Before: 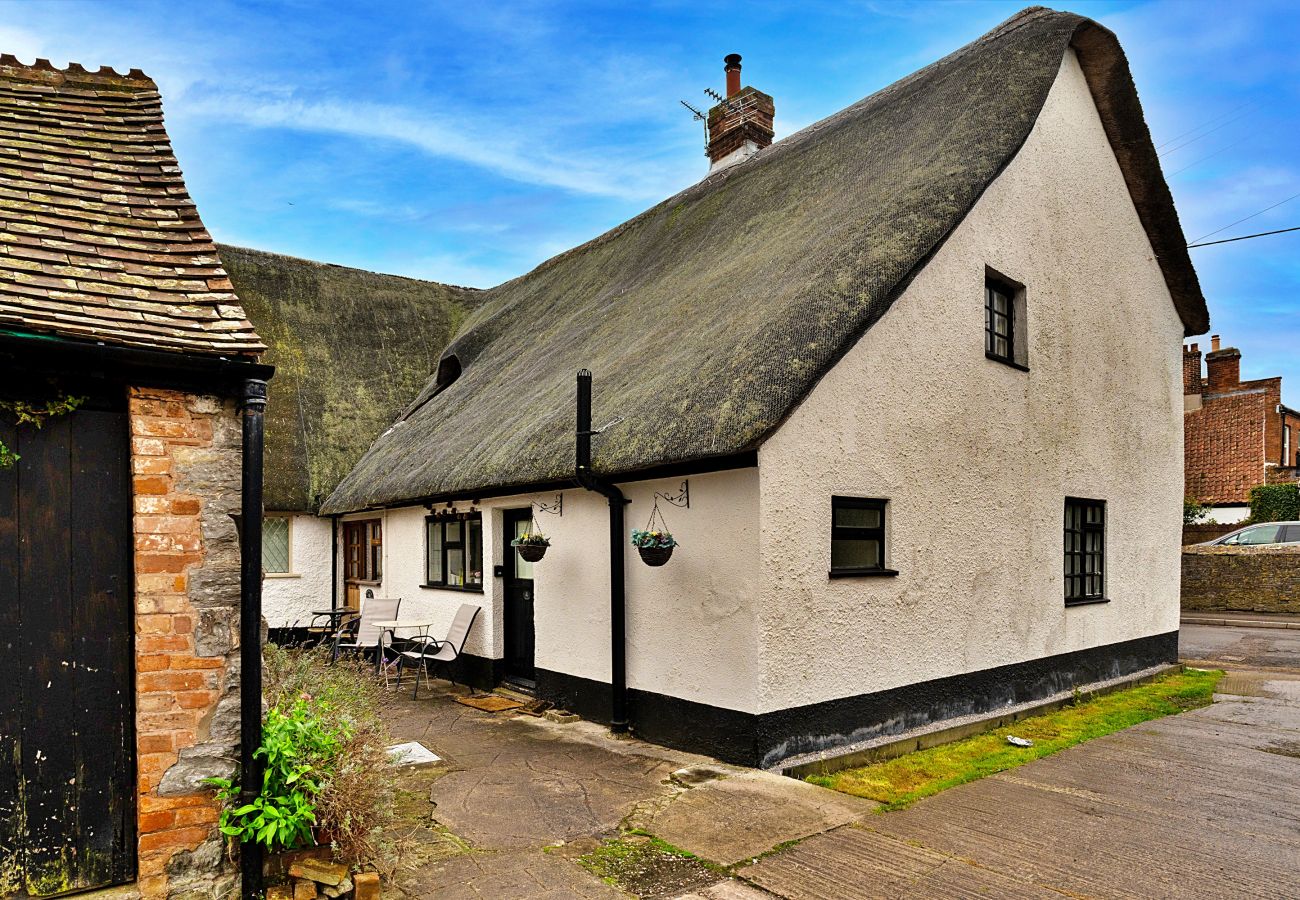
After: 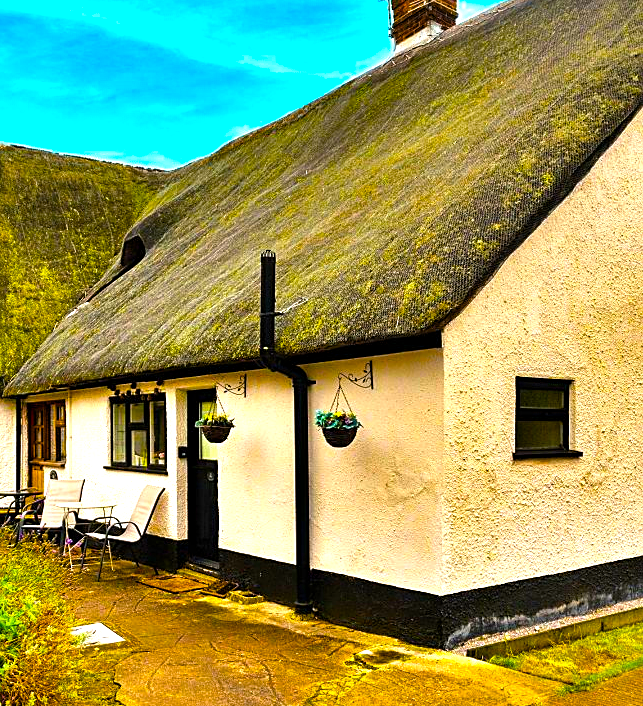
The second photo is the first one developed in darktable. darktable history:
crop and rotate: angle 0.02°, left 24.353%, top 13.219%, right 26.156%, bottom 8.224%
sharpen: amount 0.2
color balance rgb: linear chroma grading › global chroma 20%, perceptual saturation grading › global saturation 65%, perceptual saturation grading › highlights 50%, perceptual saturation grading › shadows 30%, perceptual brilliance grading › global brilliance 12%, perceptual brilliance grading › highlights 15%, global vibrance 20%
